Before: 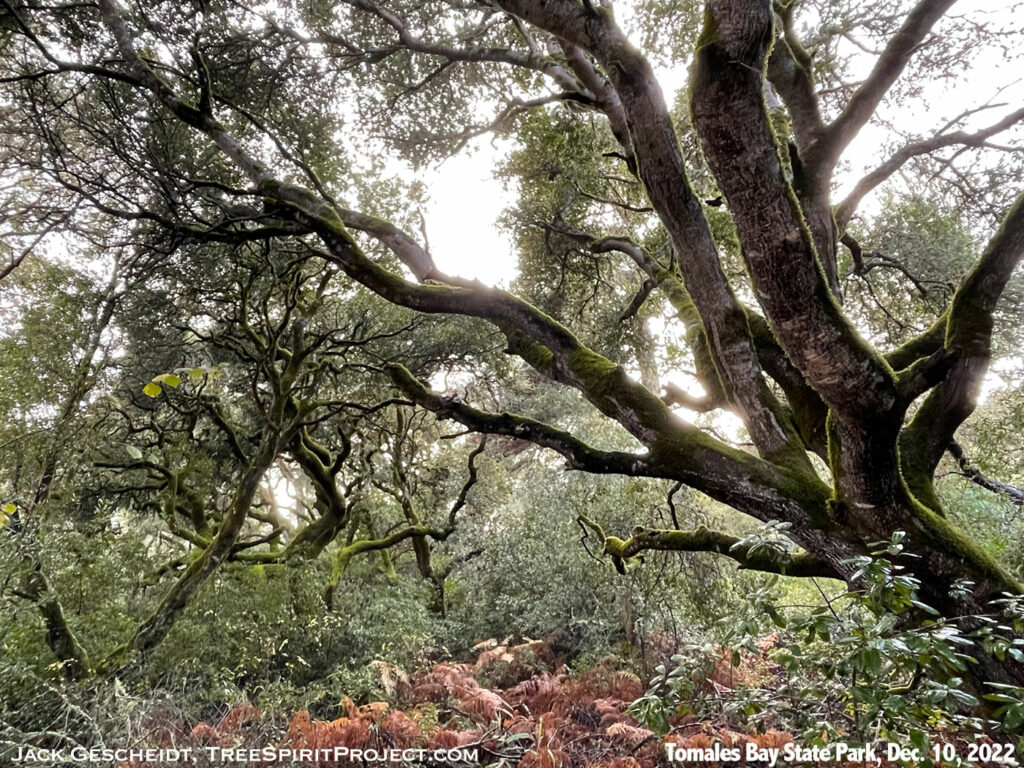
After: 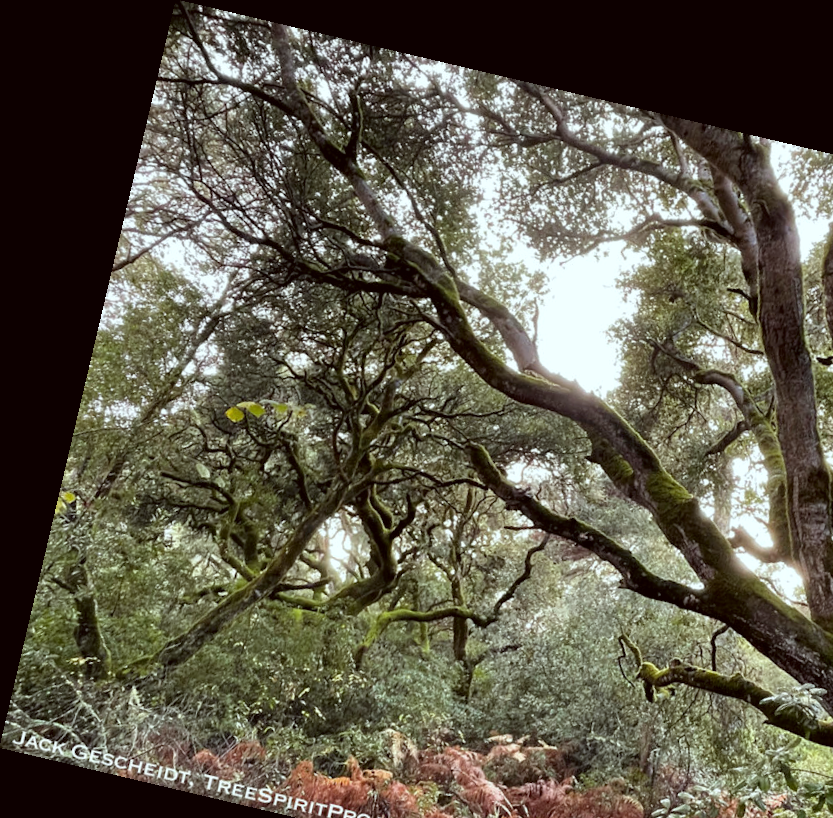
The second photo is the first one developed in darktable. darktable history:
crop: right 28.885%, bottom 16.626%
color correction: highlights a* -4.98, highlights b* -3.76, shadows a* 3.83, shadows b* 4.08
rotate and perspective: rotation 13.27°, automatic cropping off
